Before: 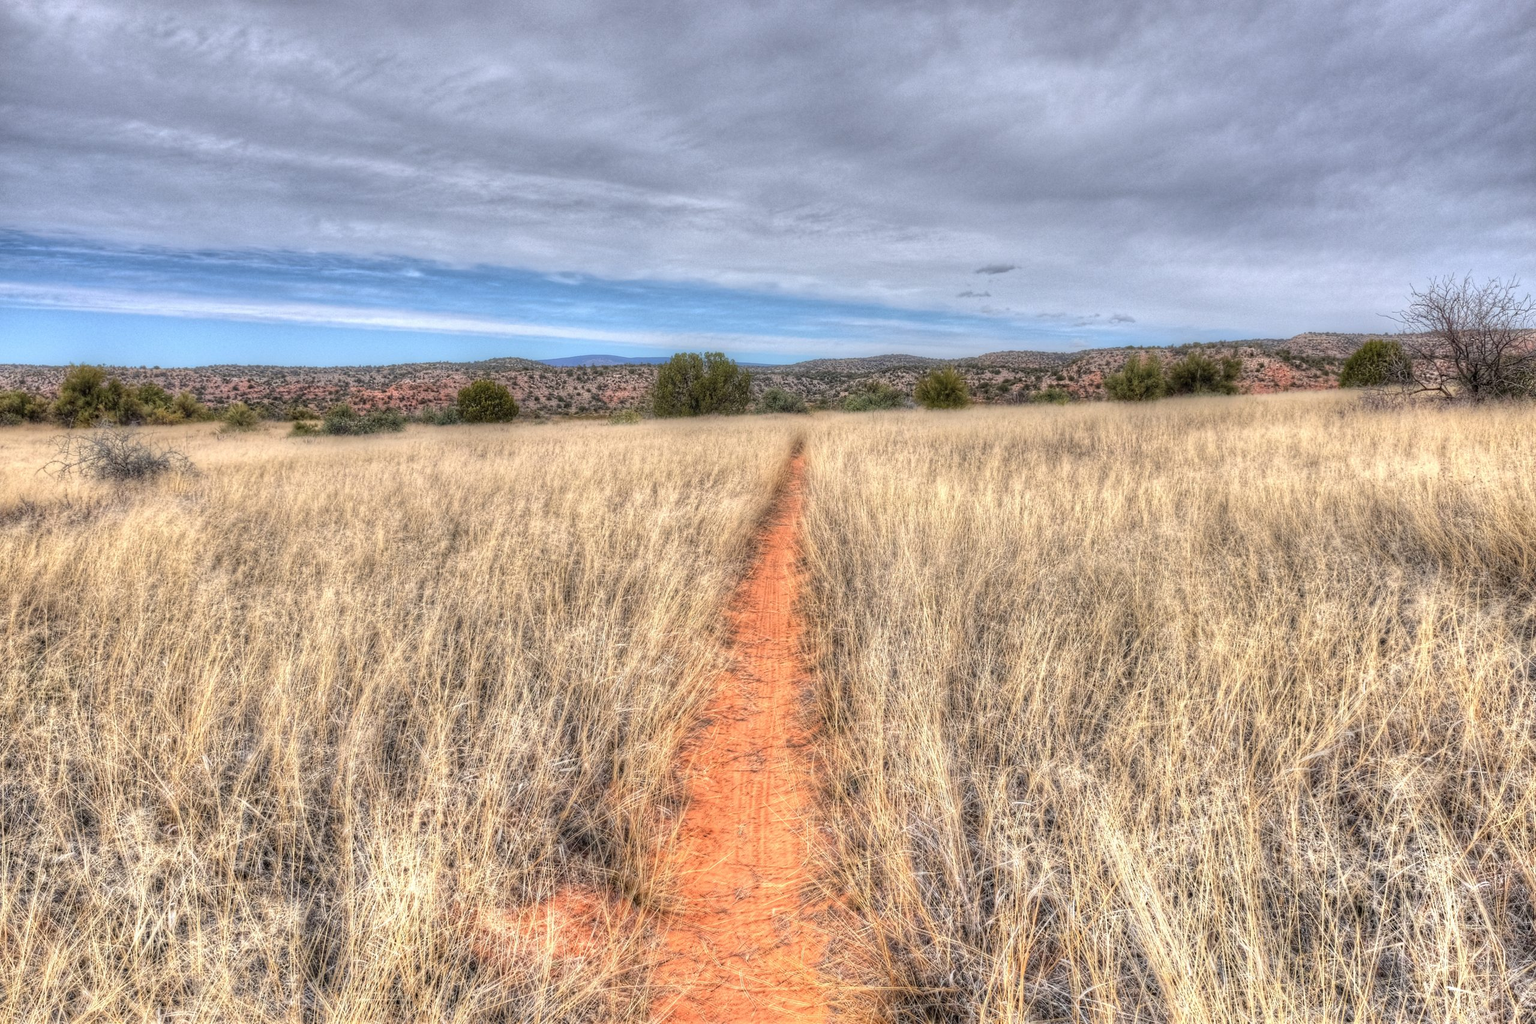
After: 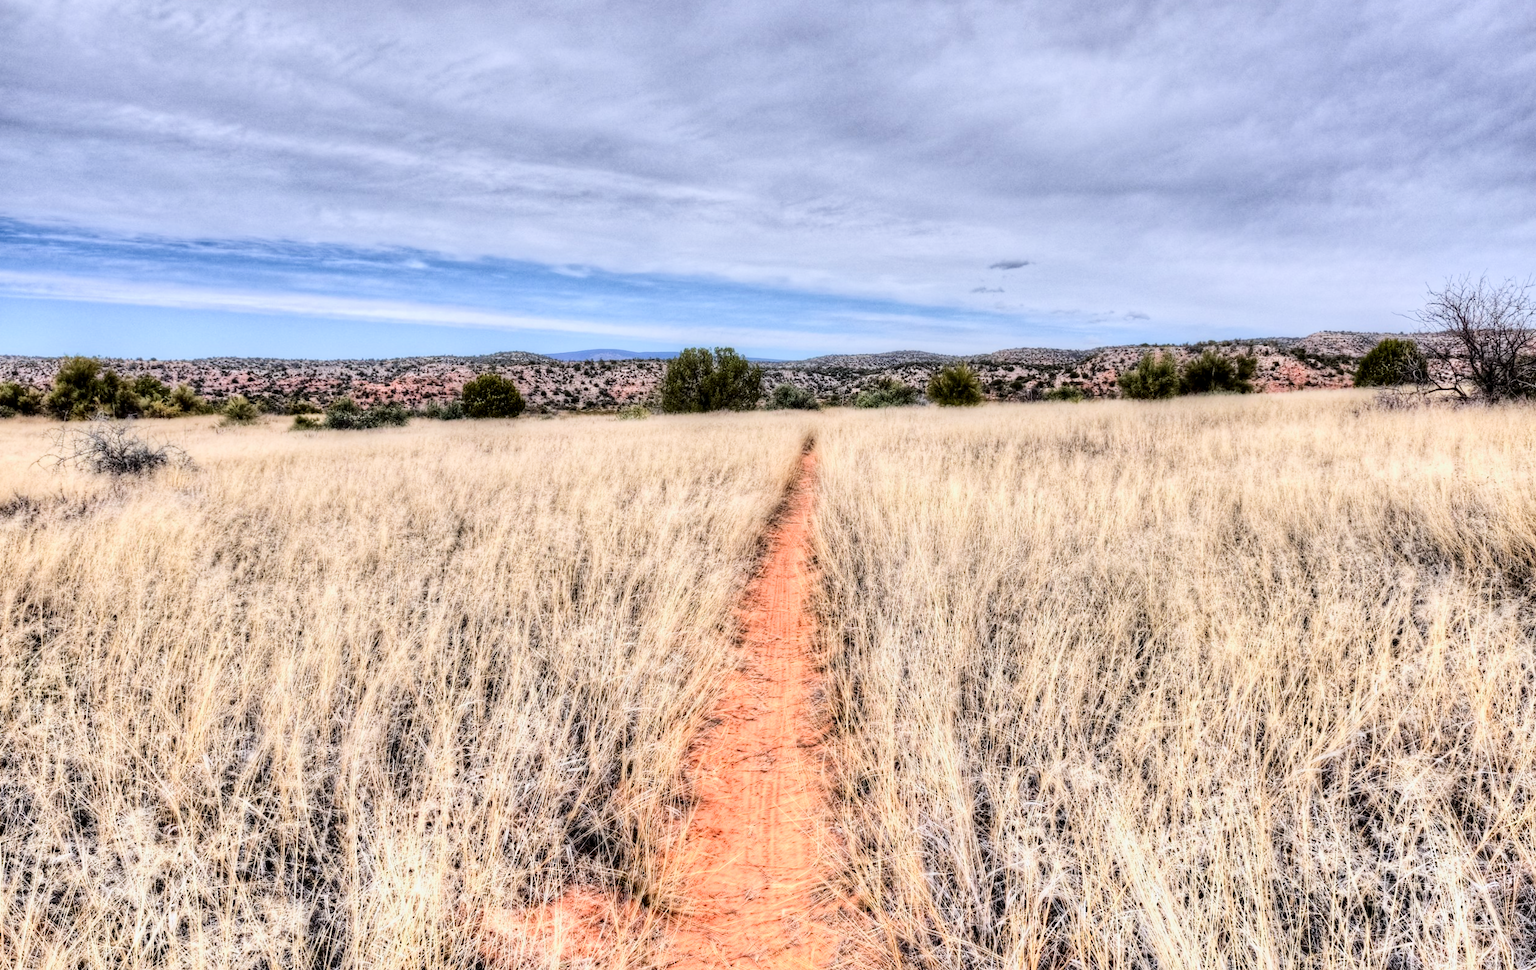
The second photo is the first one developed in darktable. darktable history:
filmic rgb: black relative exposure -5 EV, hardness 2.88, contrast 1.3
contrast brightness saturation: contrast 0.2, brightness -0.11, saturation 0.1
crop: top 0.448%, right 0.264%, bottom 5.045%
rotate and perspective: rotation 0.174°, lens shift (vertical) 0.013, lens shift (horizontal) 0.019, shear 0.001, automatic cropping original format, crop left 0.007, crop right 0.991, crop top 0.016, crop bottom 0.997
exposure: black level correction 0, exposure 0.5 EV, compensate exposure bias true, compensate highlight preservation false
contrast equalizer: y [[0.5, 0.5, 0.544, 0.569, 0.5, 0.5], [0.5 ×6], [0.5 ×6], [0 ×6], [0 ×6]]
white balance: red 0.984, blue 1.059
